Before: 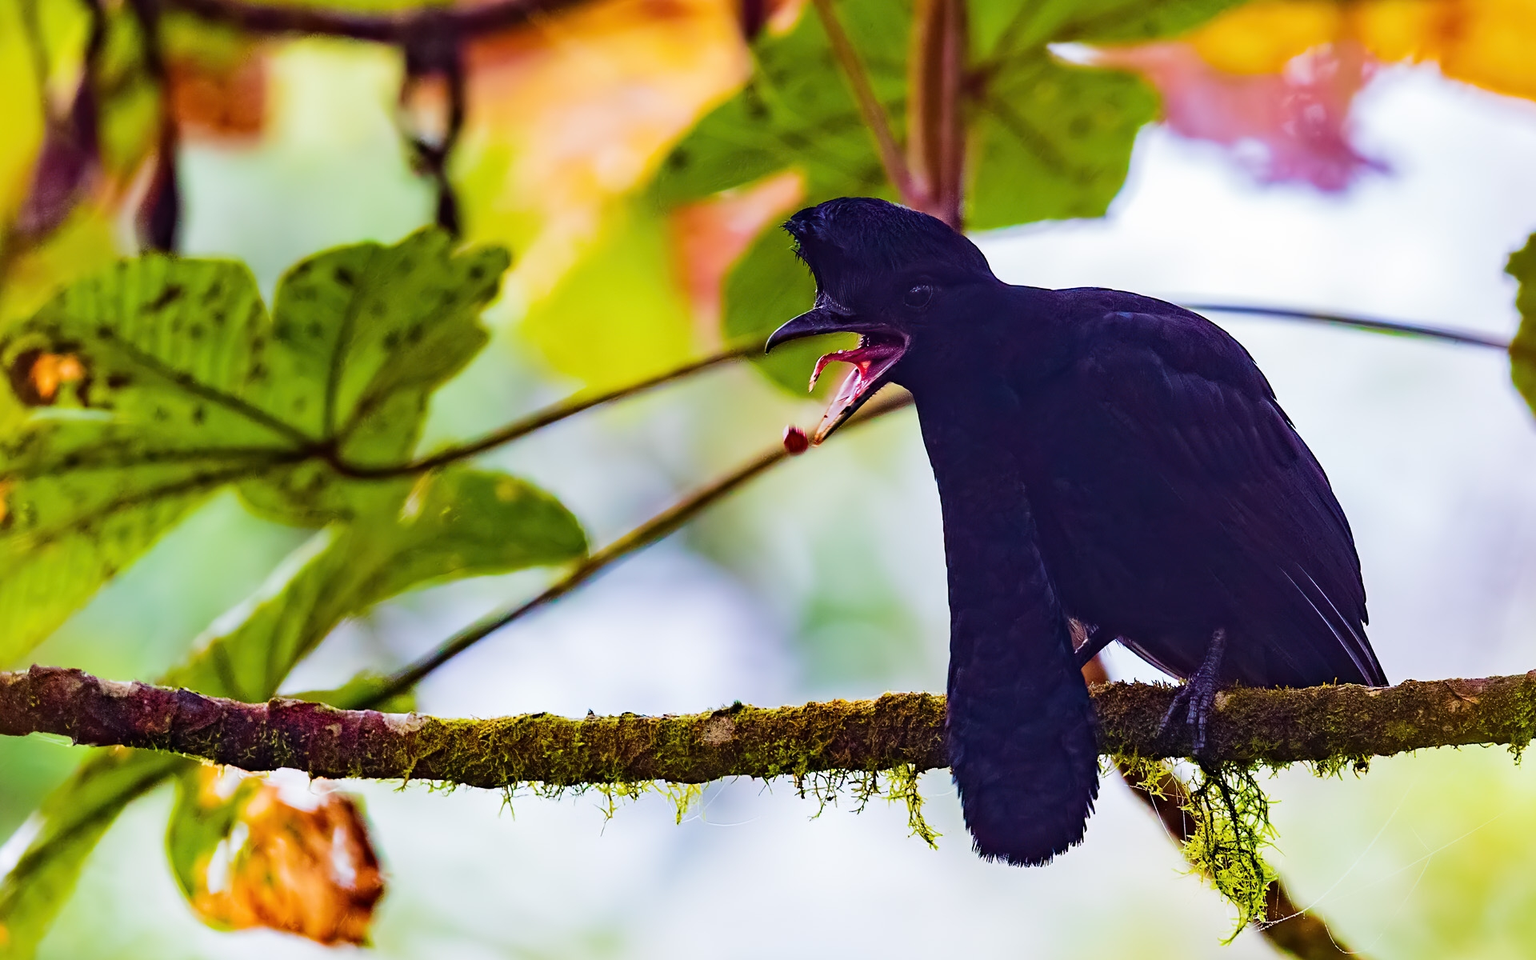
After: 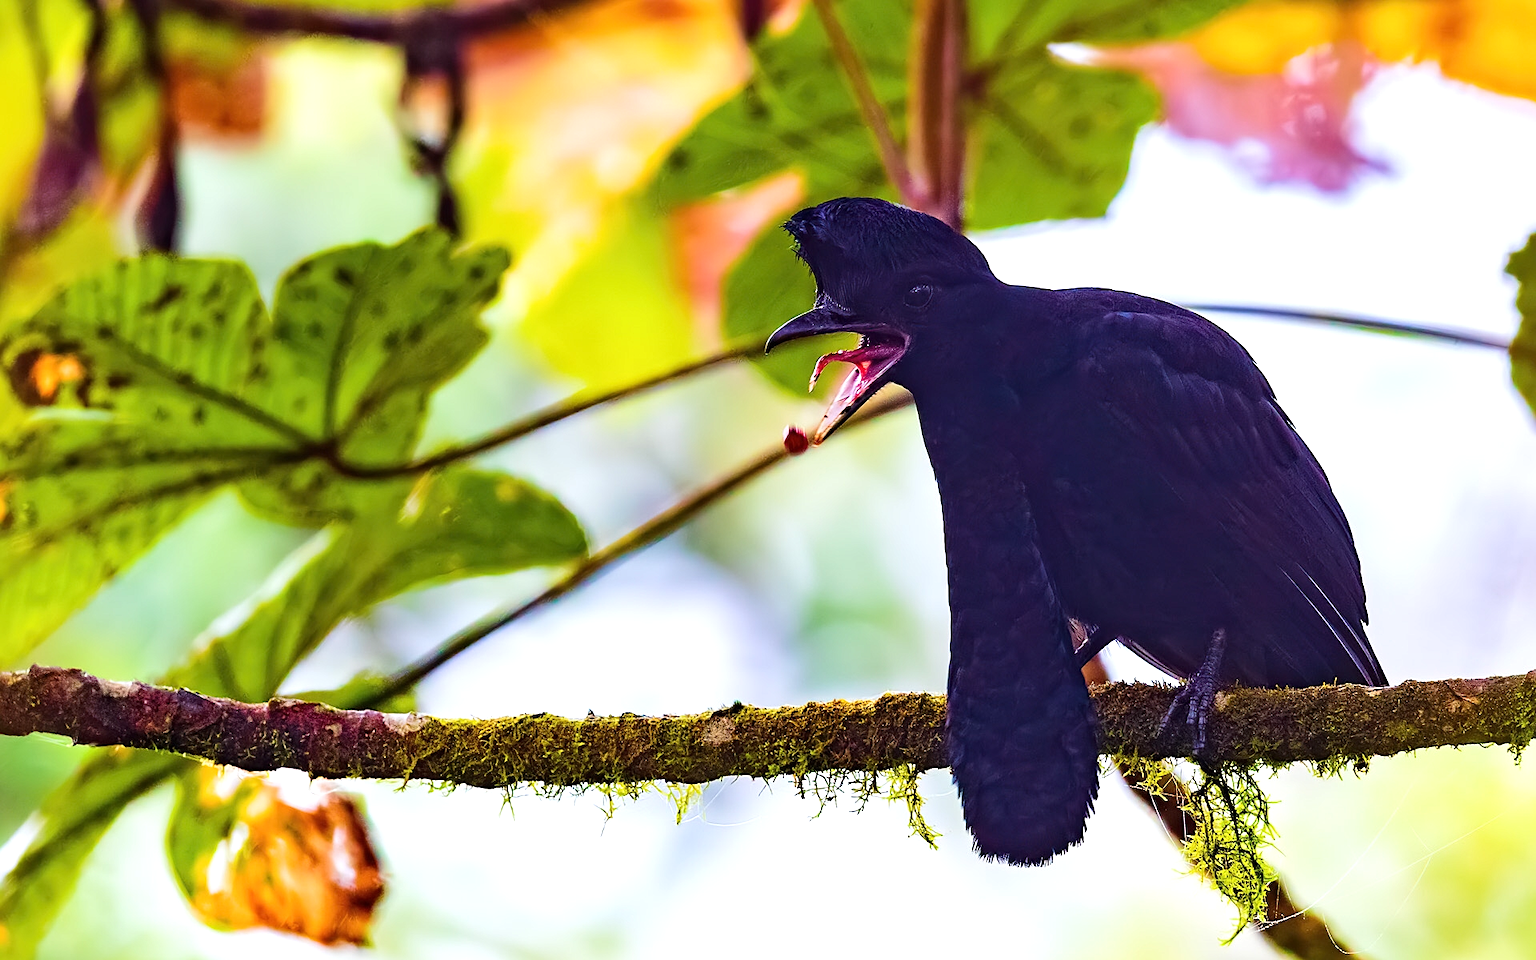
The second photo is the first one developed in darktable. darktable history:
sharpen: radius 1.272, amount 0.305, threshold 0
local contrast: mode bilateral grid, contrast 10, coarseness 25, detail 110%, midtone range 0.2
exposure: black level correction 0, exposure 0.4 EV, compensate exposure bias true, compensate highlight preservation false
